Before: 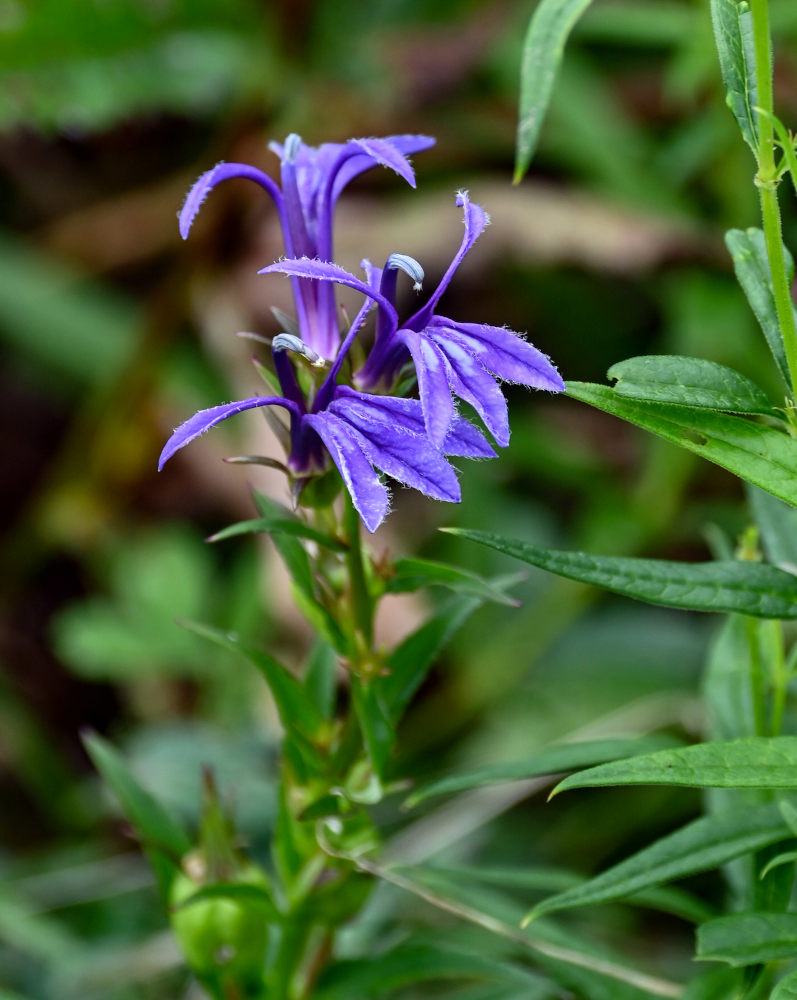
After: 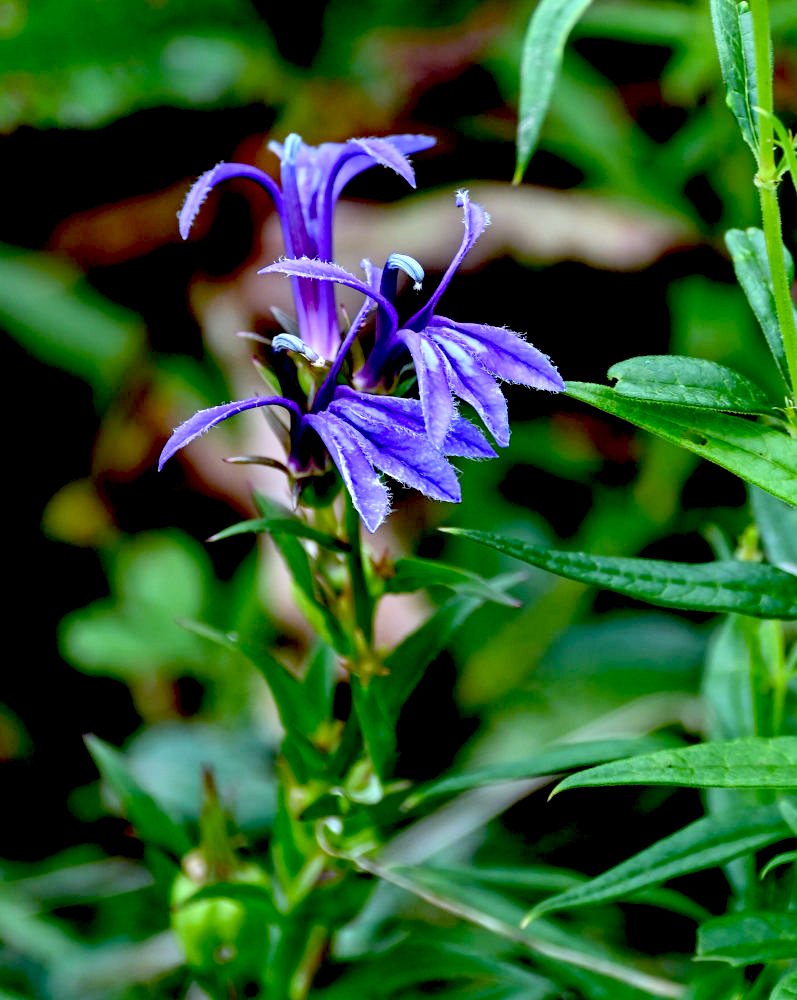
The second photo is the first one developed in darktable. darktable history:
color correction: highlights a* -2.16, highlights b* -18.35
exposure: black level correction 0.042, exposure 0.5 EV, compensate highlight preservation false
